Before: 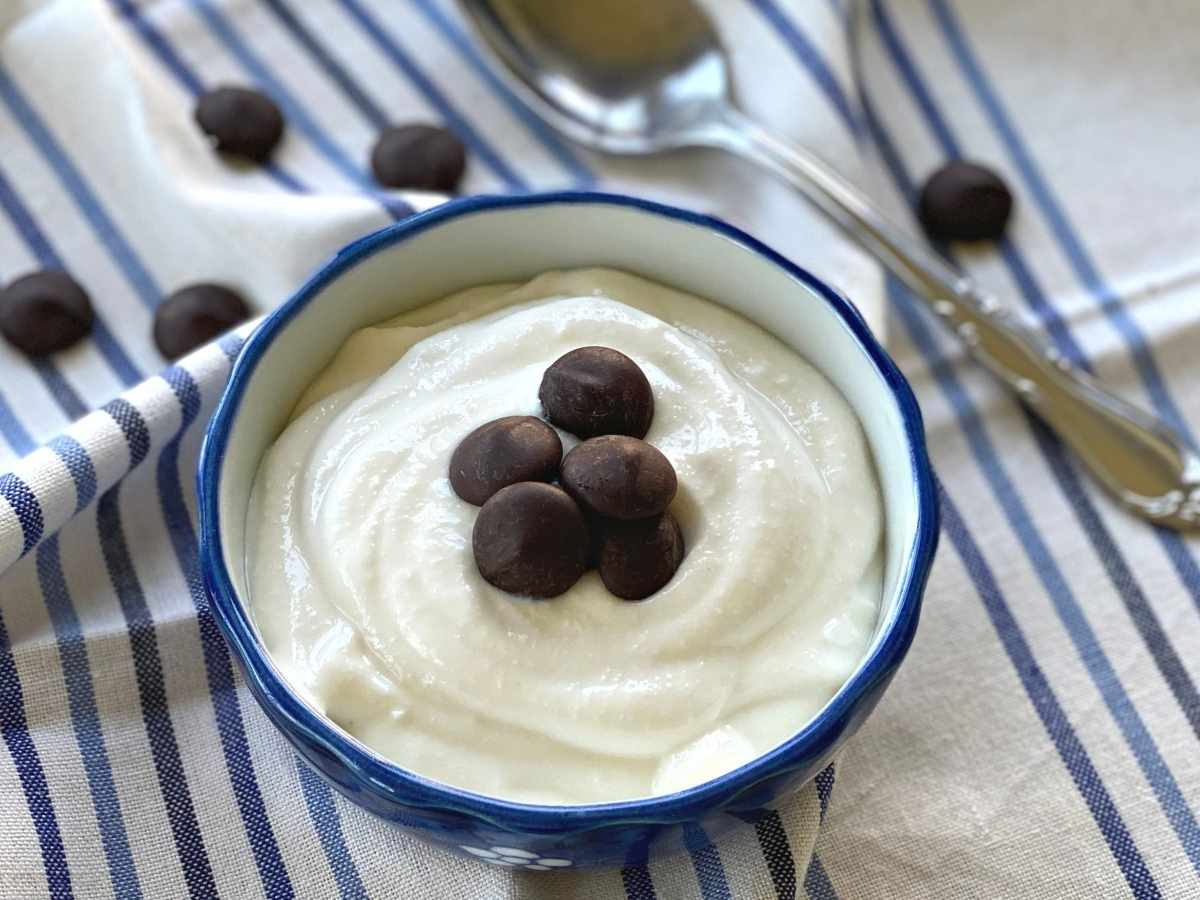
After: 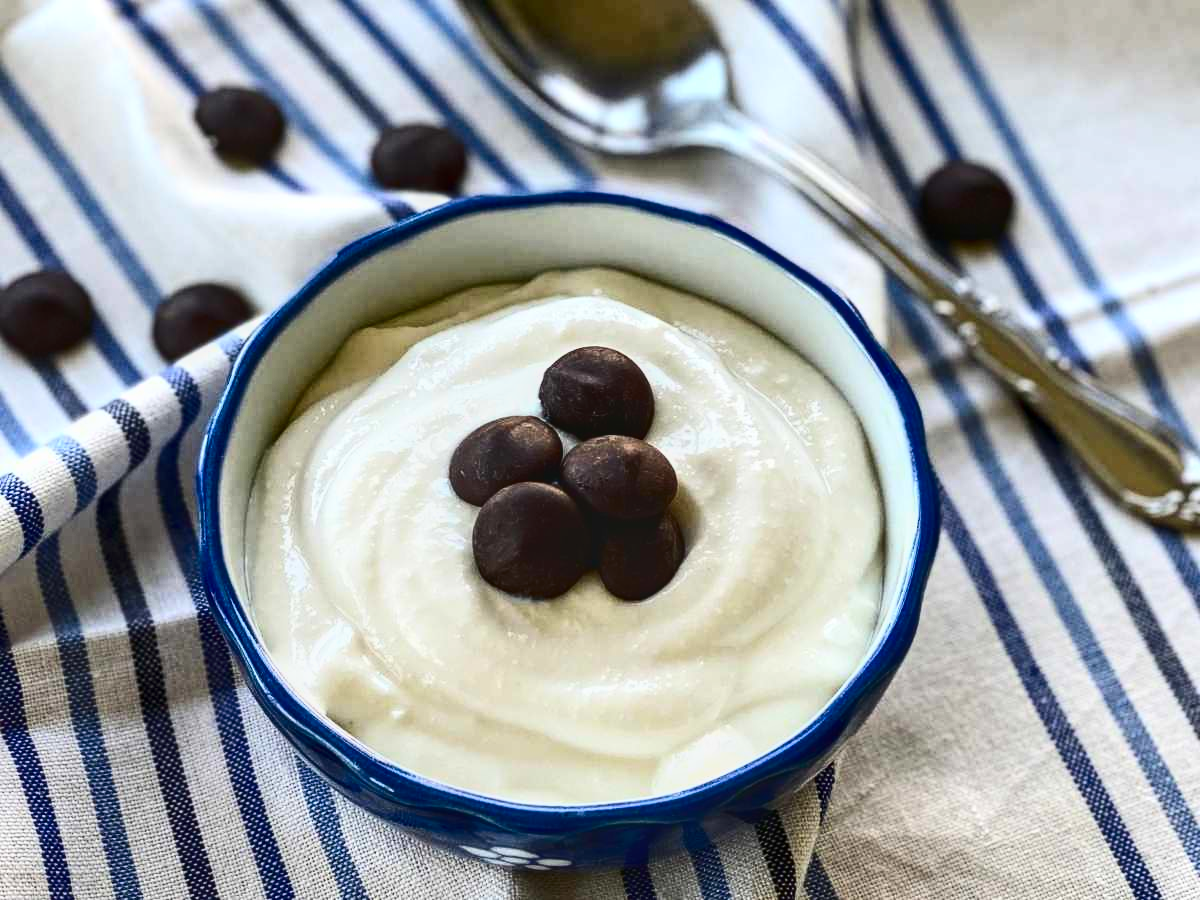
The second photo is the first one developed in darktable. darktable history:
contrast brightness saturation: contrast 0.32, brightness -0.08, saturation 0.17
local contrast: on, module defaults
